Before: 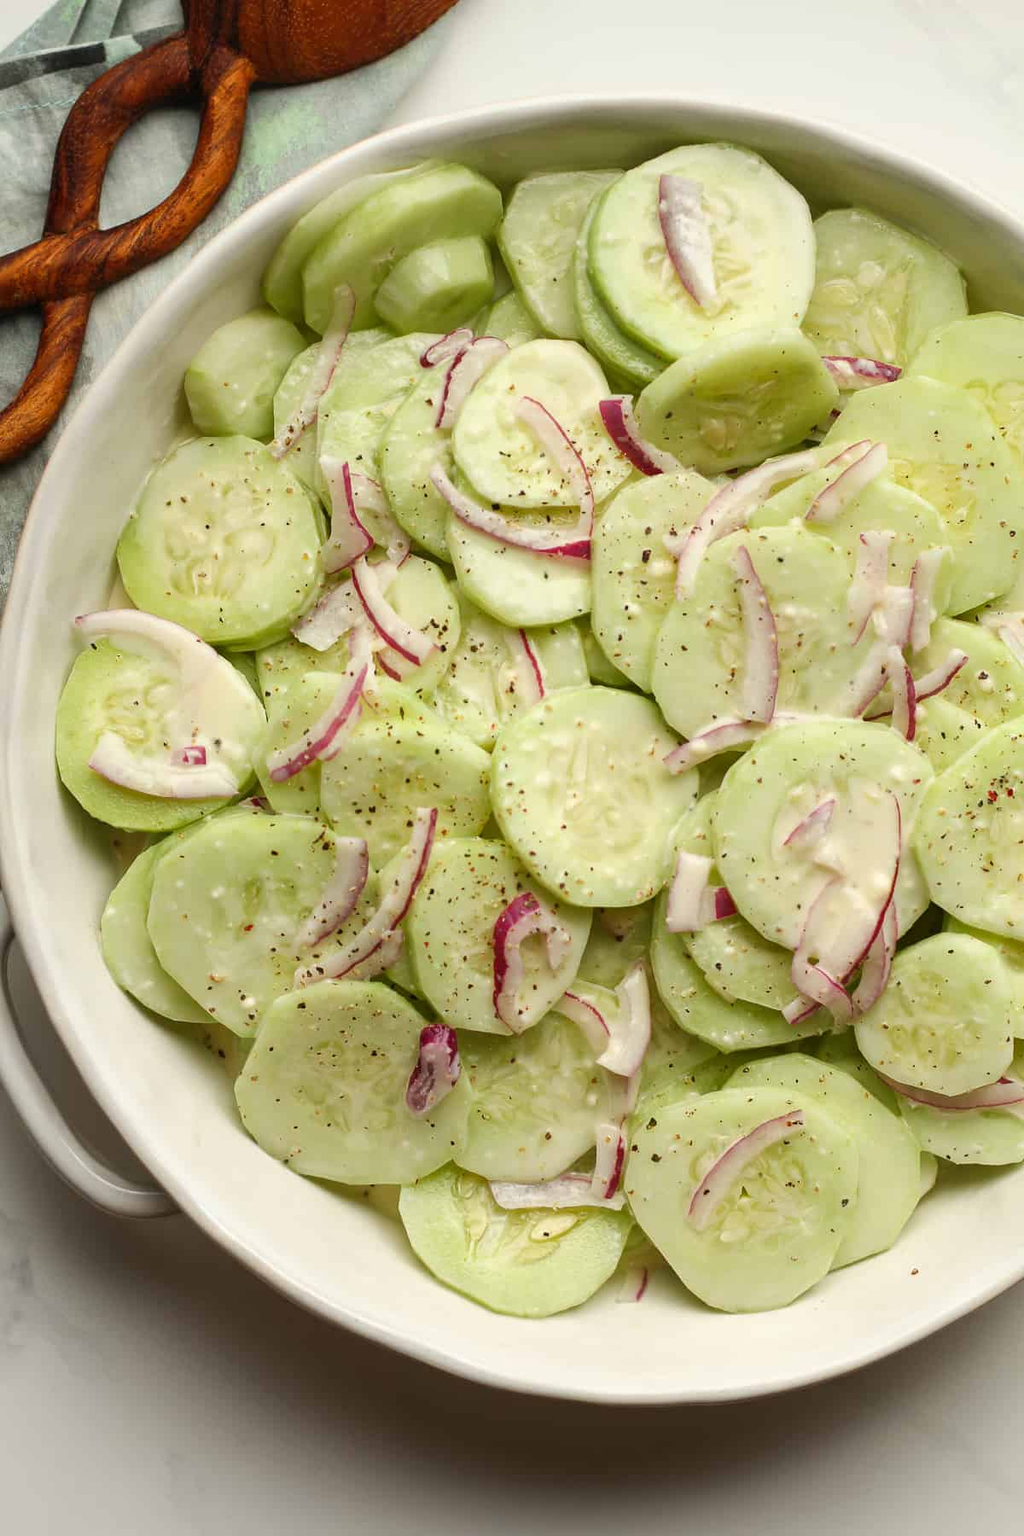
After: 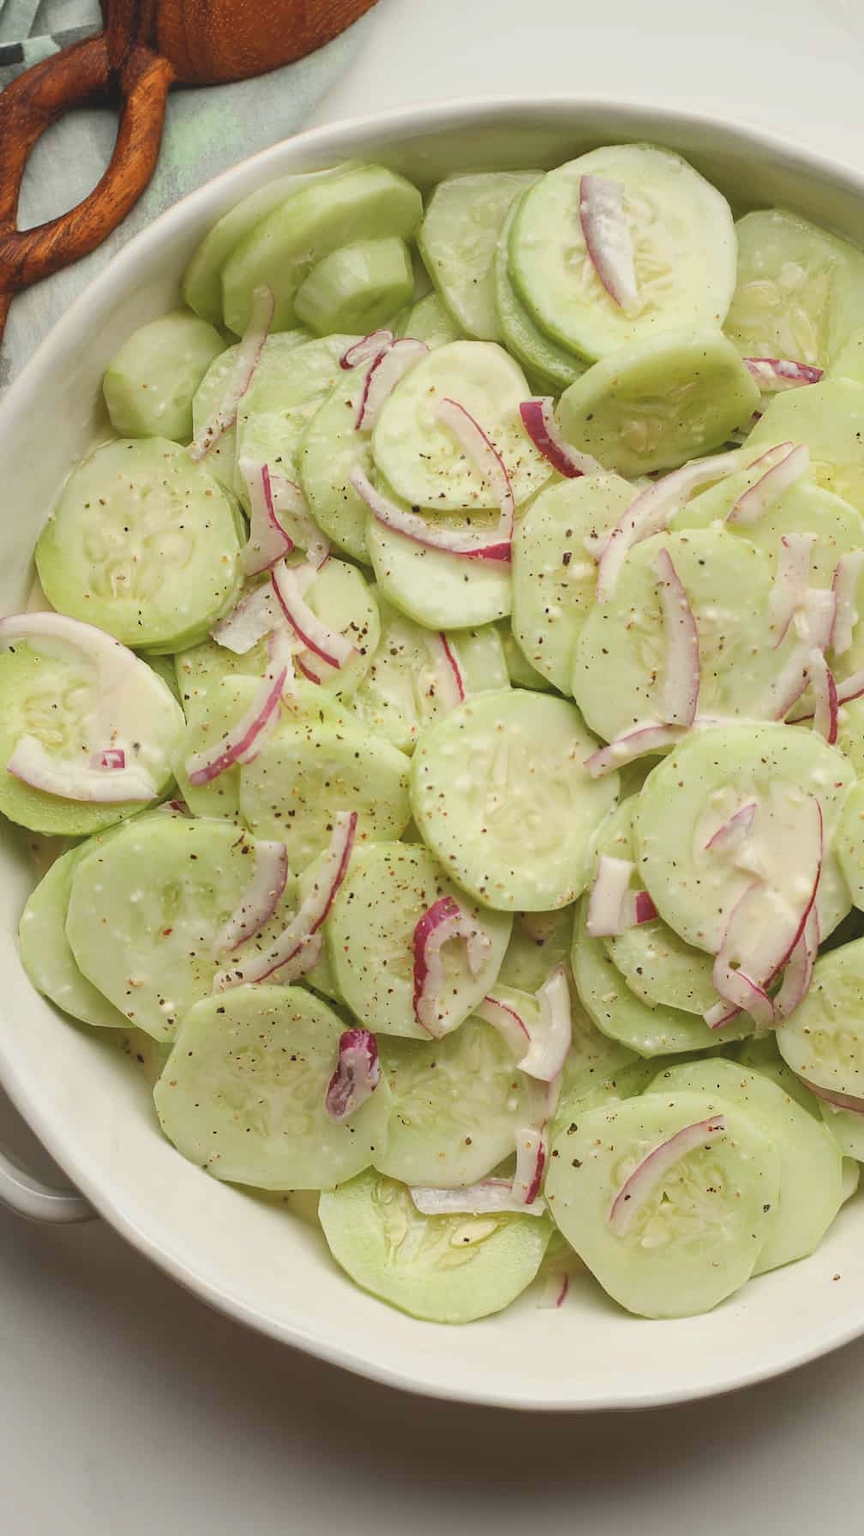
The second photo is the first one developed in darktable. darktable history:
crop: left 8.026%, right 7.374%
contrast brightness saturation: contrast -0.15, brightness 0.05, saturation -0.12
